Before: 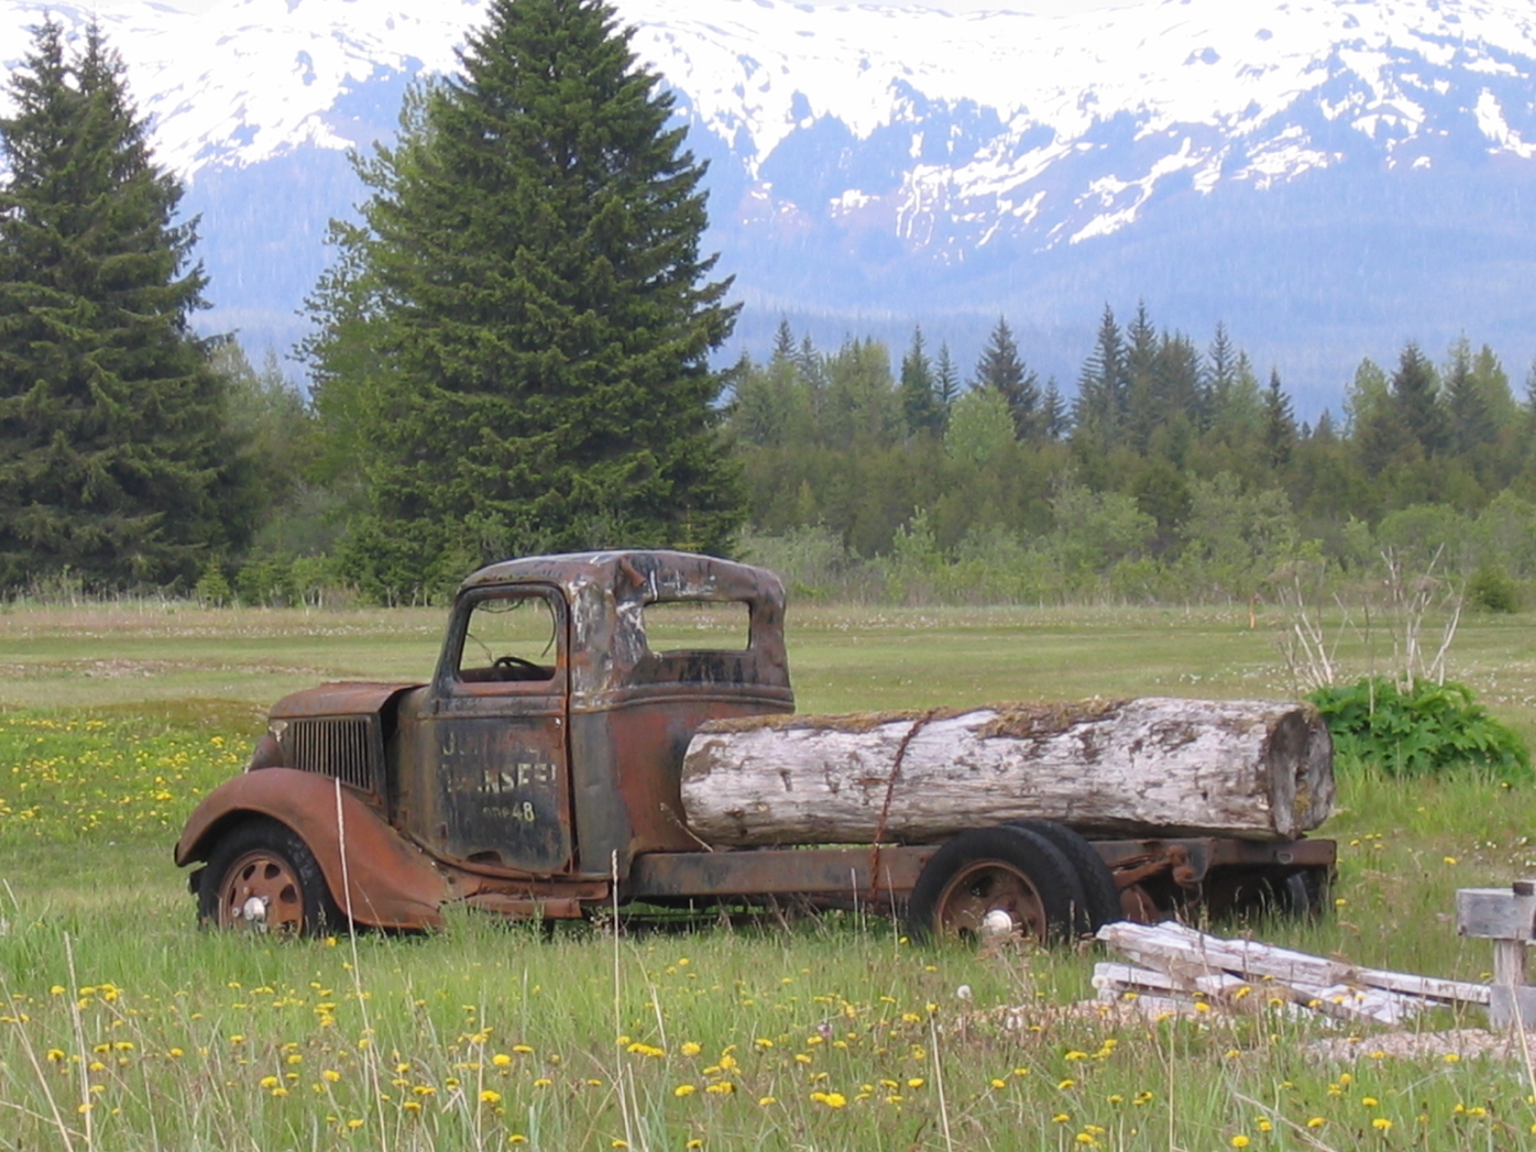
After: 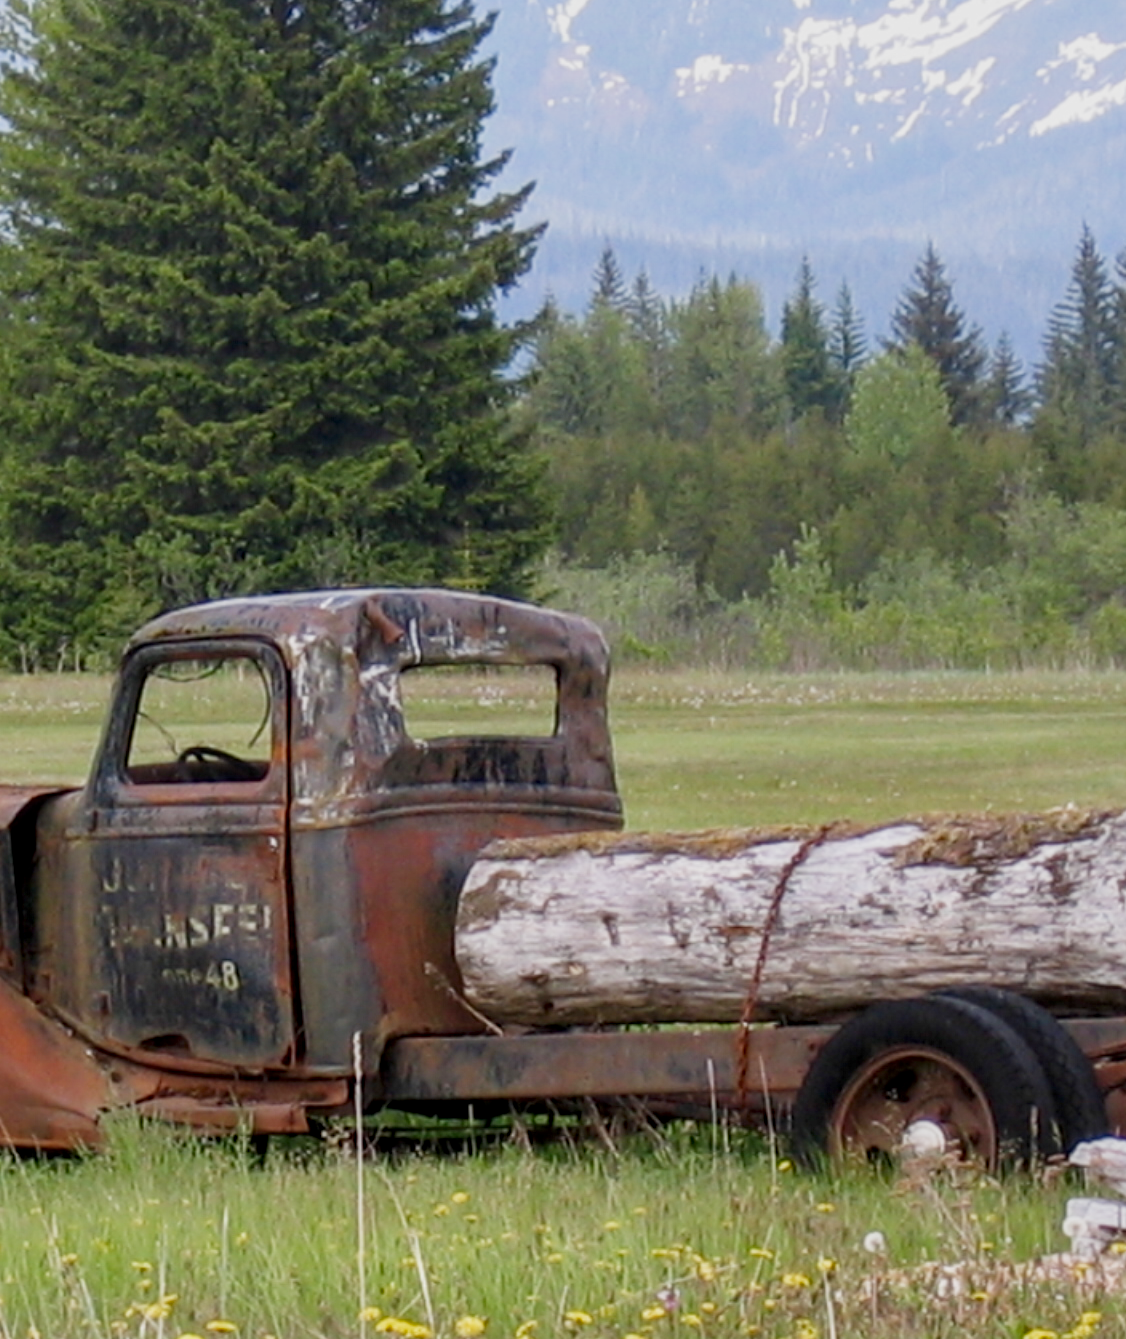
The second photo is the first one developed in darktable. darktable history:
crop and rotate: angle 0.02°, left 24.307%, top 13.229%, right 26.109%, bottom 8.129%
filmic rgb: middle gray luminance 9.24%, black relative exposure -10.64 EV, white relative exposure 3.43 EV, target black luminance 0%, hardness 5.94, latitude 59.49%, contrast 1.087, highlights saturation mix 4.61%, shadows ↔ highlights balance 29.59%, preserve chrominance no, color science v5 (2021), contrast in shadows safe, contrast in highlights safe
local contrast: on, module defaults
